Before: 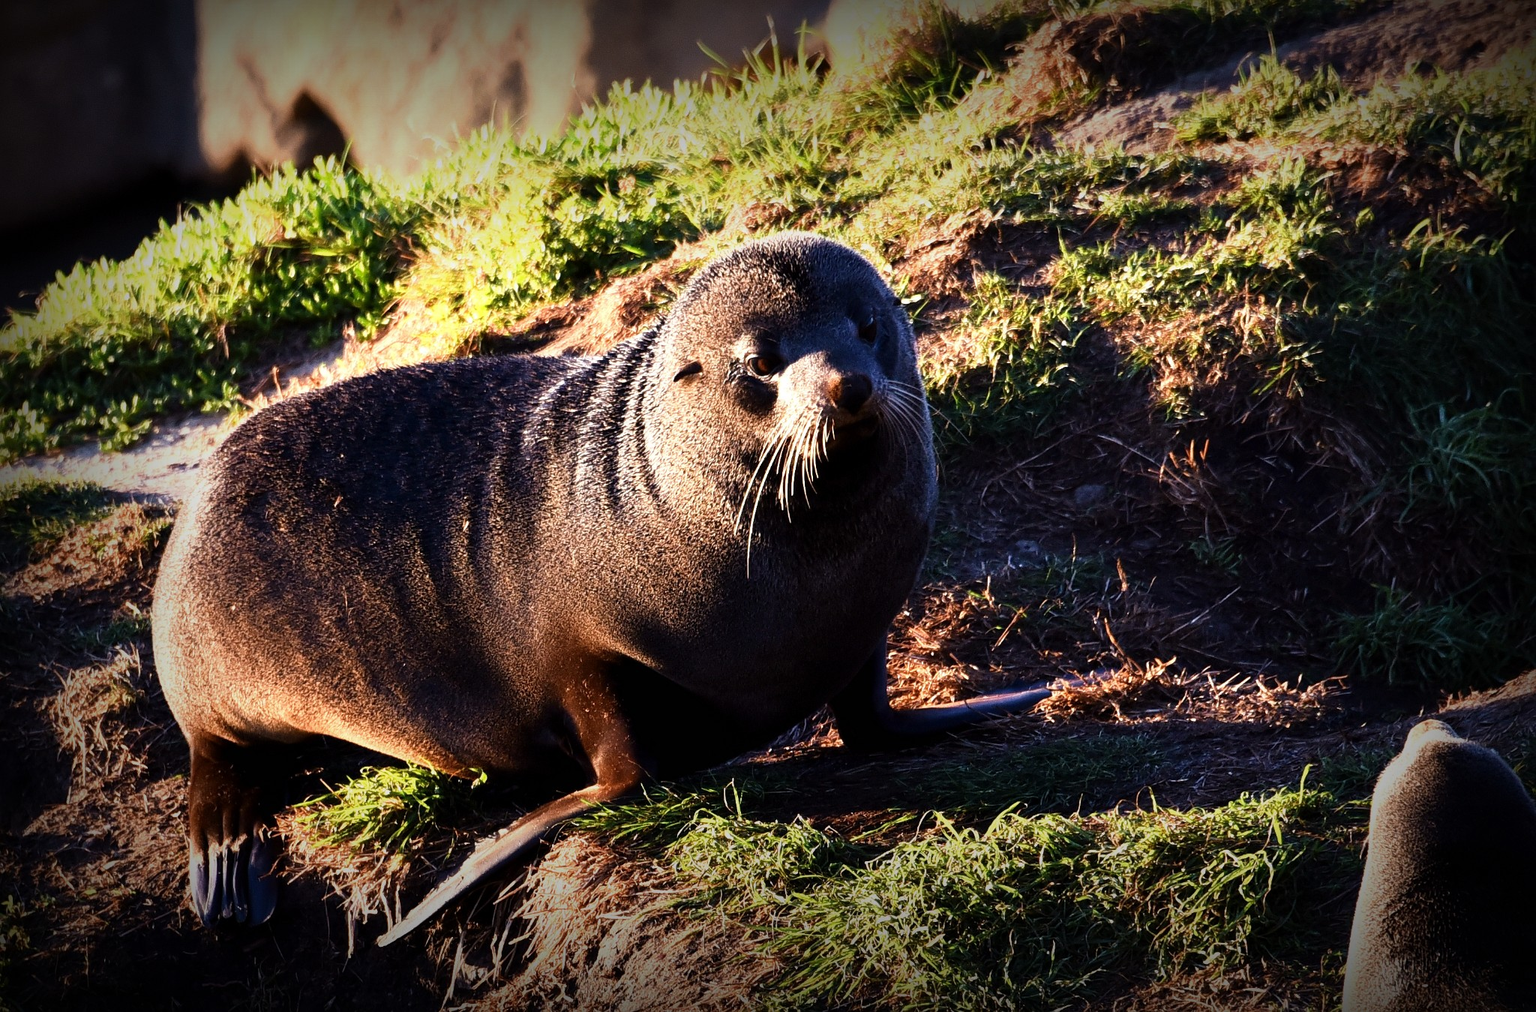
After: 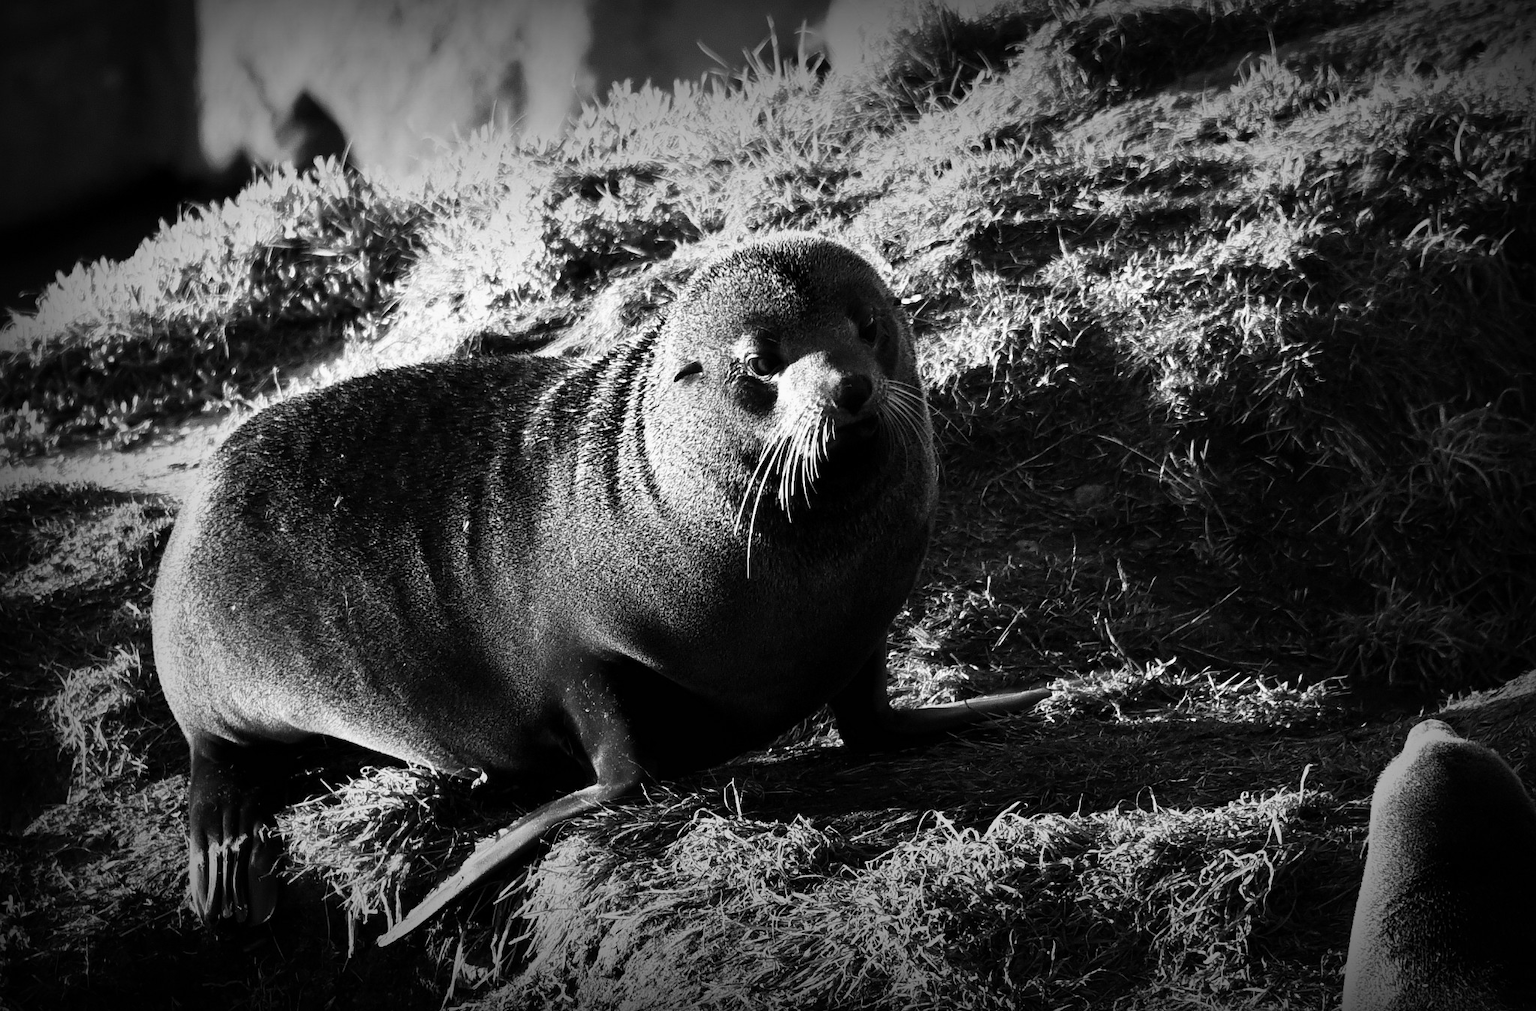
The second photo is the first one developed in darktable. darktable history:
monochrome: a 32, b 64, size 2.3
contrast brightness saturation: saturation -0.05
